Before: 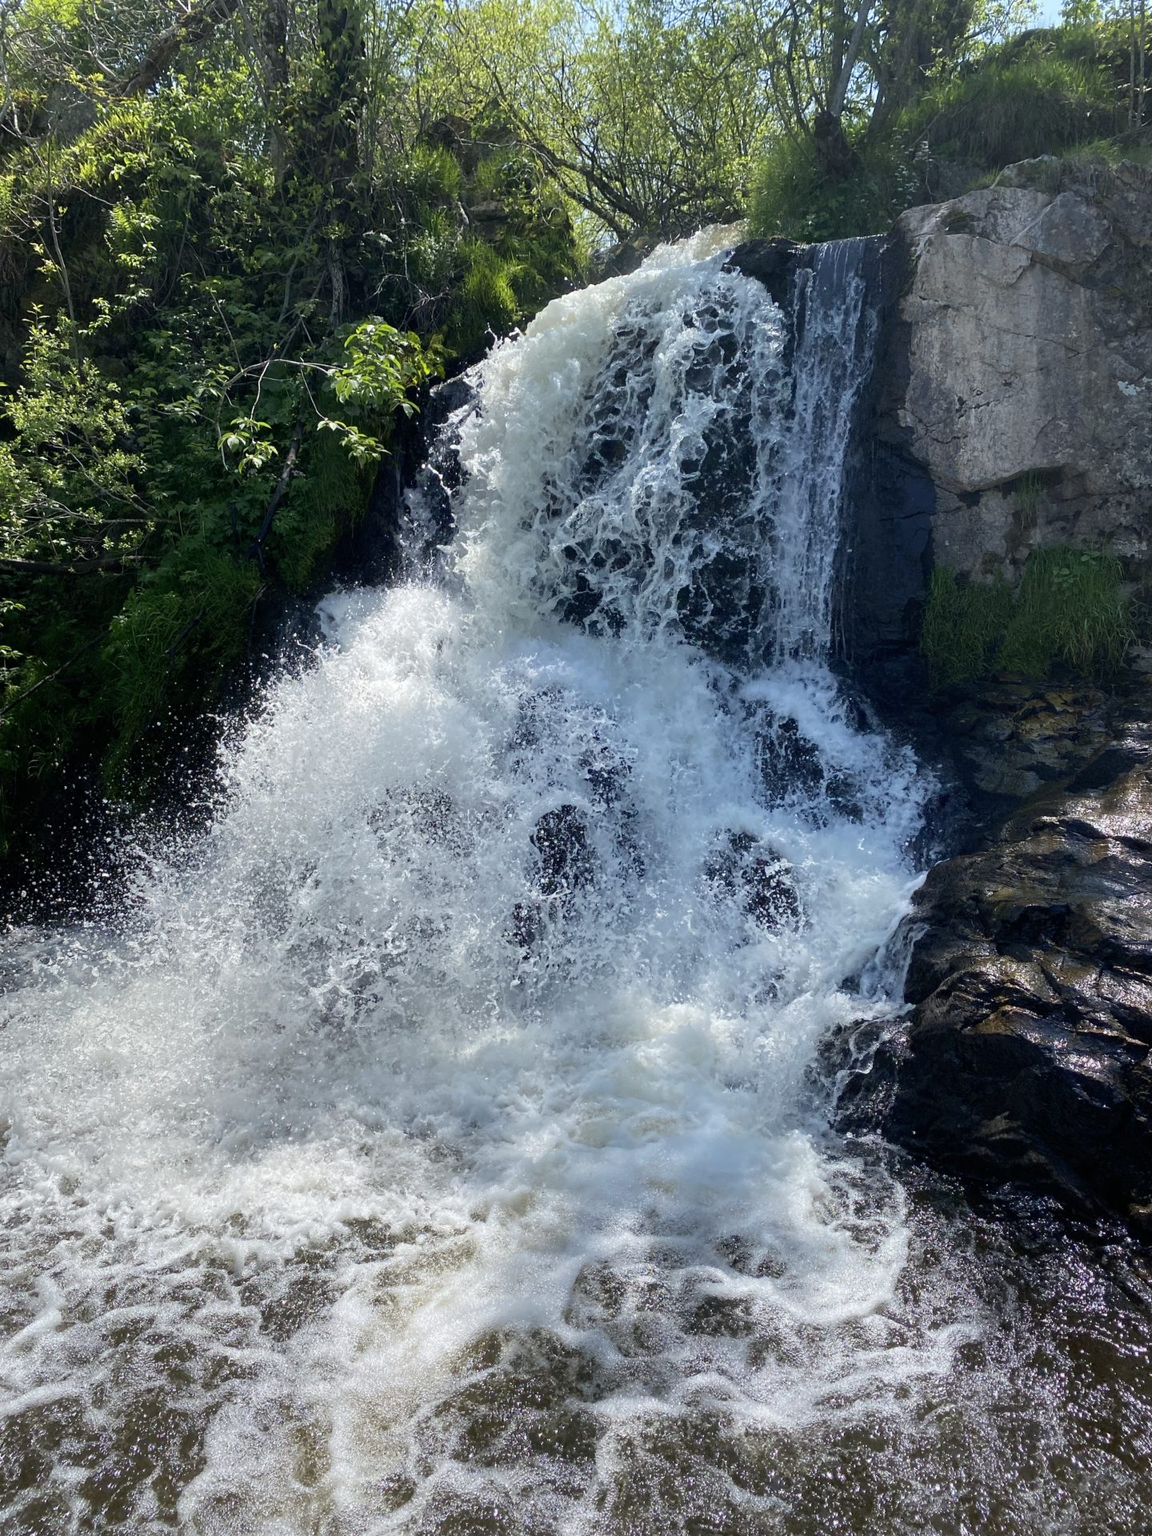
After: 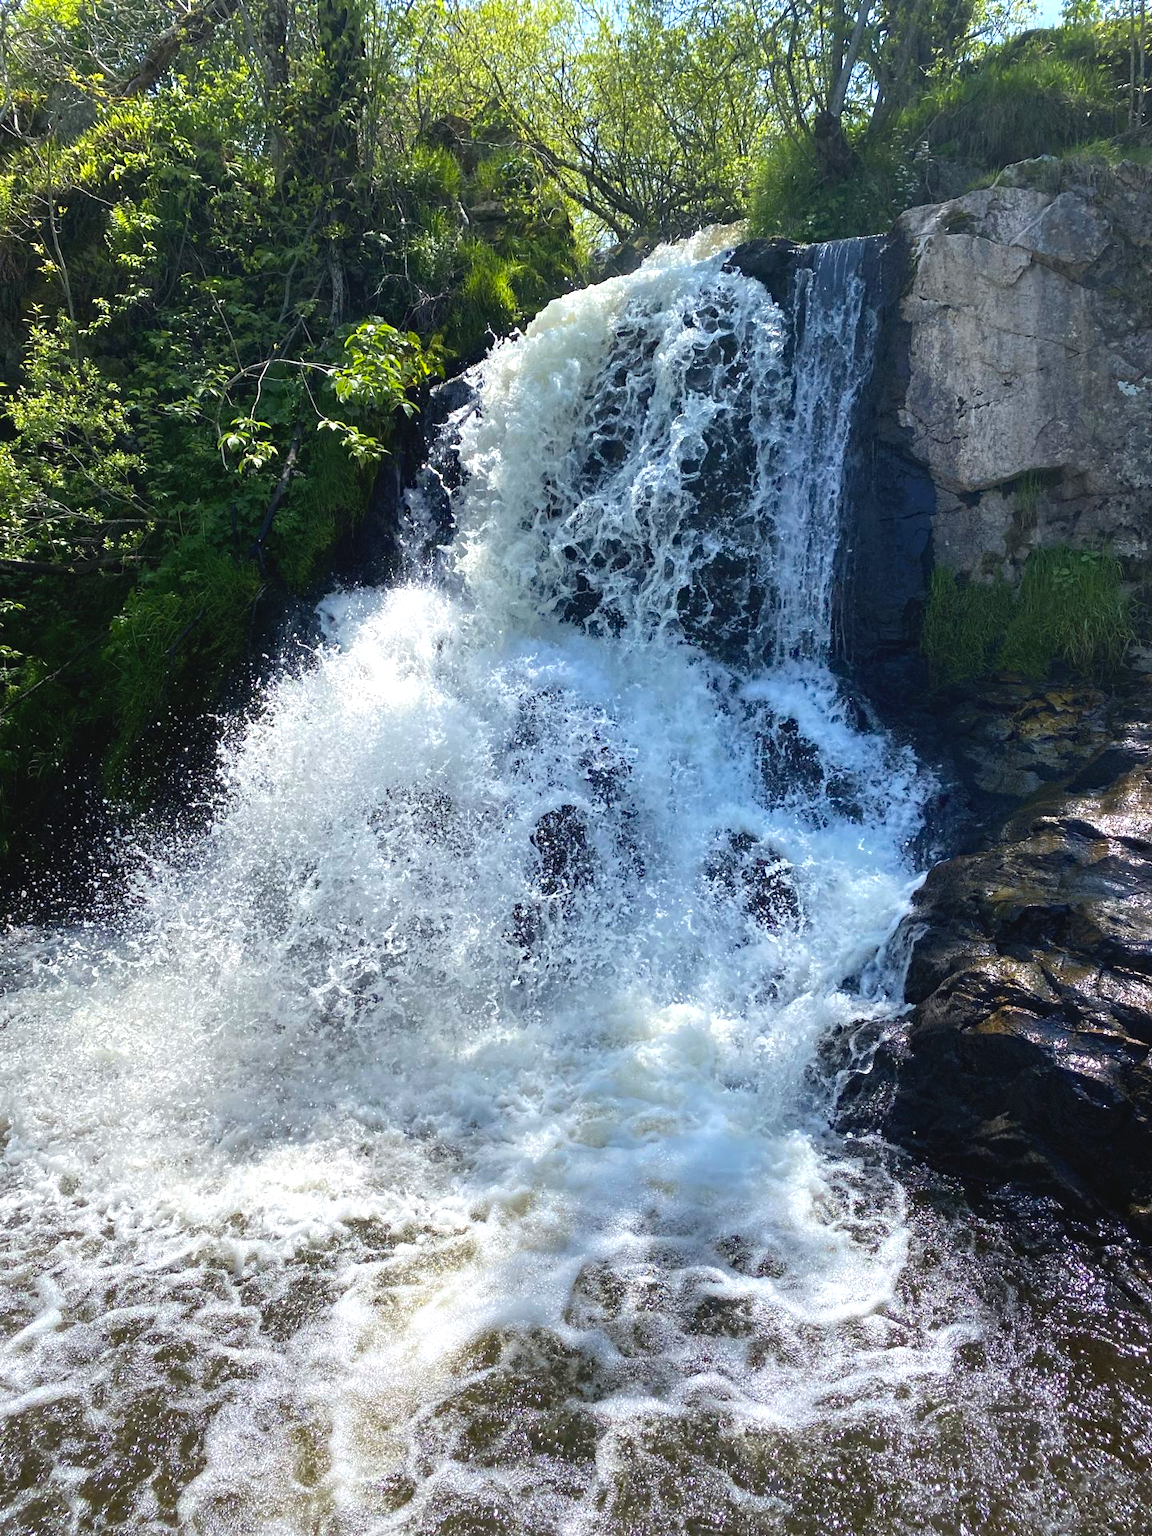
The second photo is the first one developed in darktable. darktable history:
exposure: black level correction -0.003, exposure 0.047 EV, compensate exposure bias true, compensate highlight preservation false
haze removal: compatibility mode true, adaptive false
color balance rgb: linear chroma grading › global chroma 9.118%, perceptual saturation grading › global saturation -0.011%, perceptual brilliance grading › global brilliance 11.374%, global vibrance 25.073%
